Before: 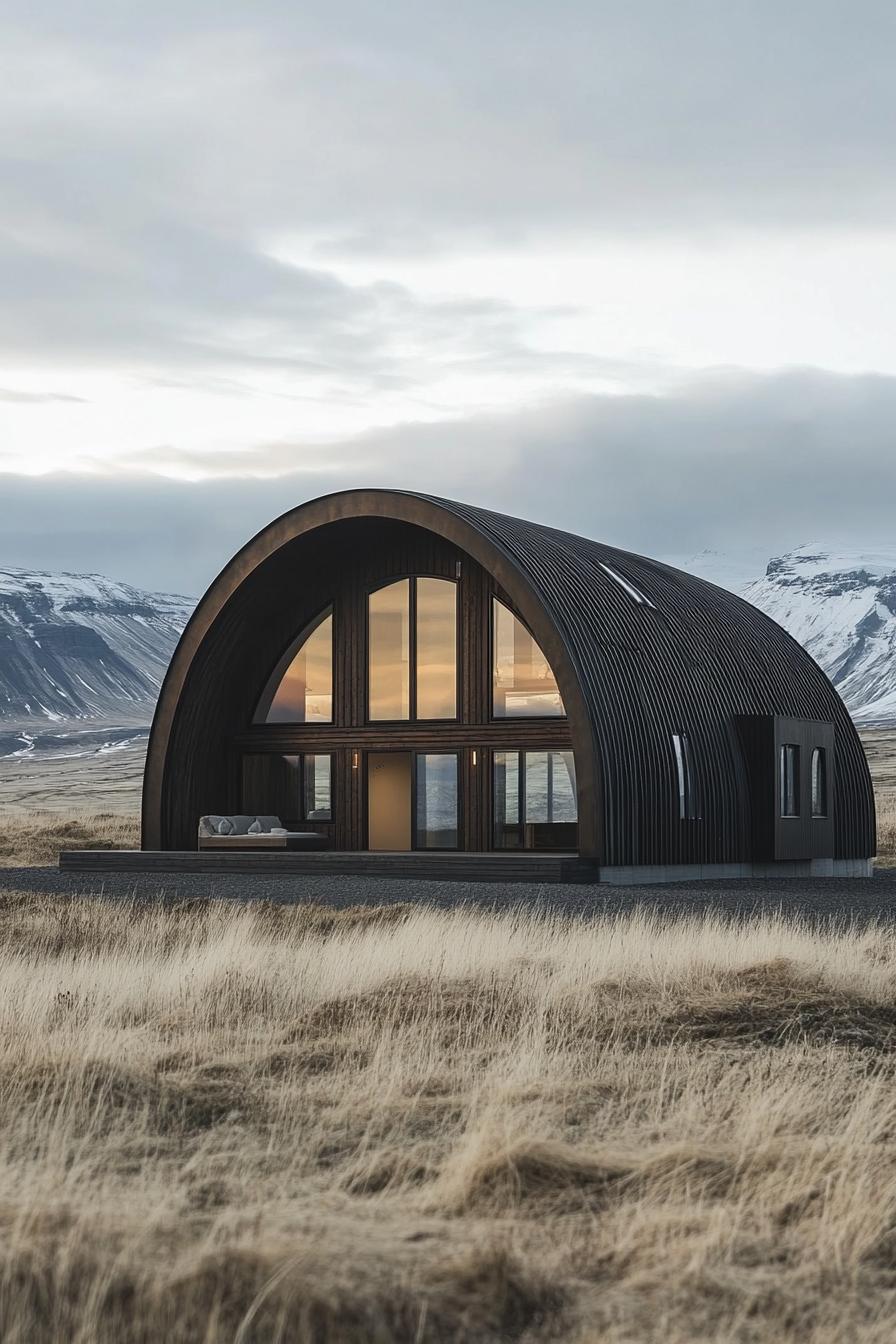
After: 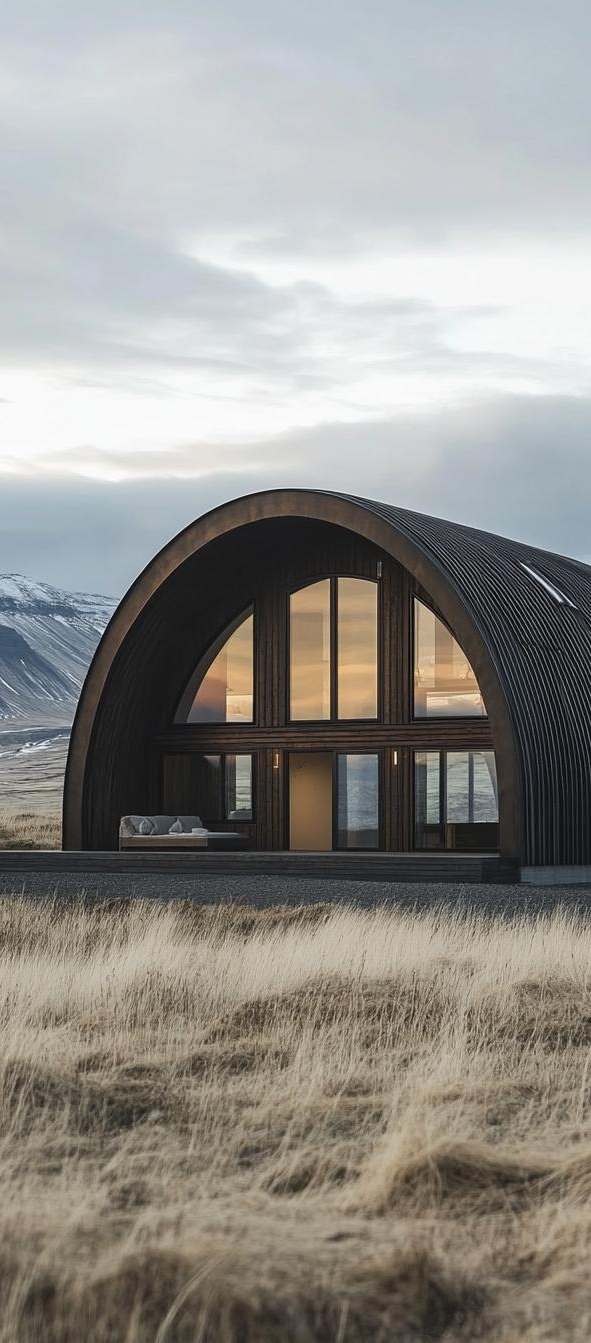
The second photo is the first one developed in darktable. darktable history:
crop and rotate: left 8.875%, right 25.124%
